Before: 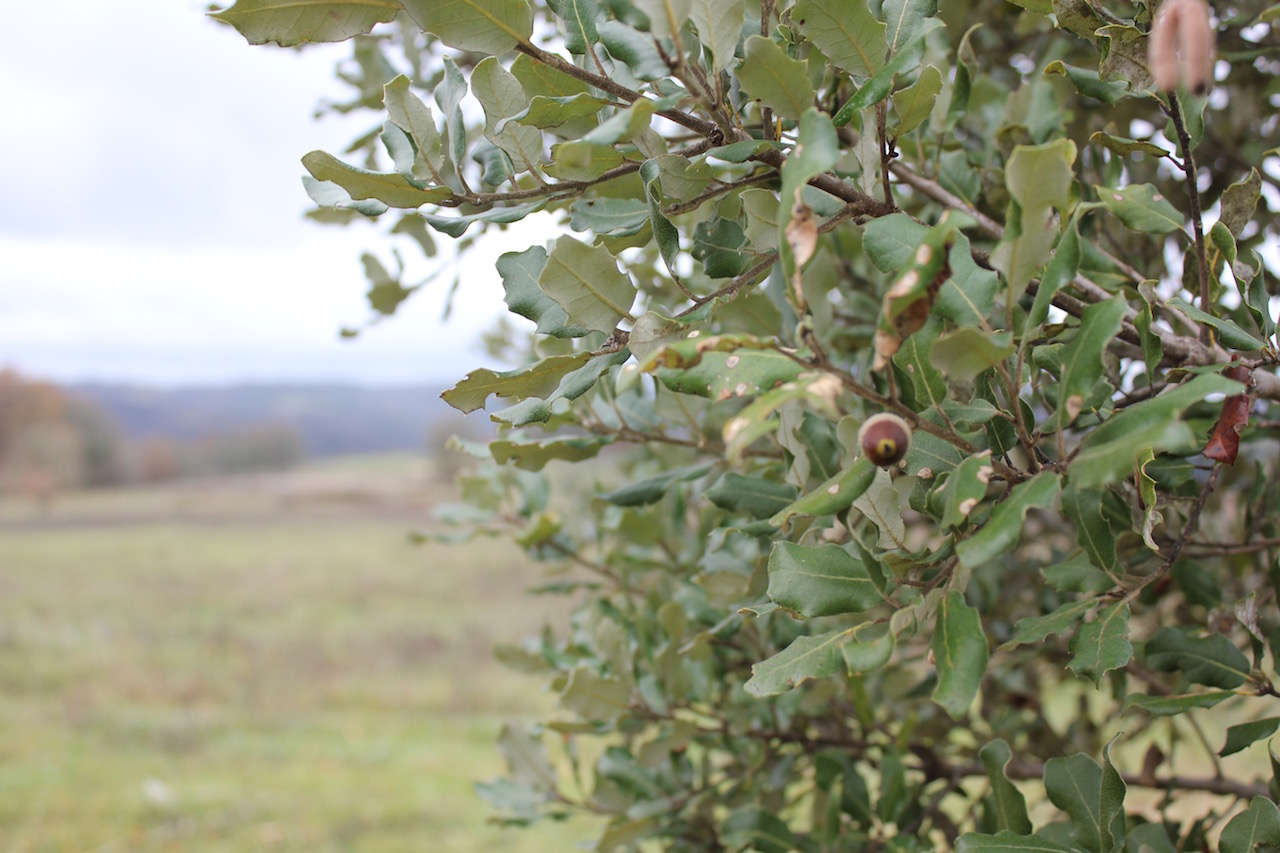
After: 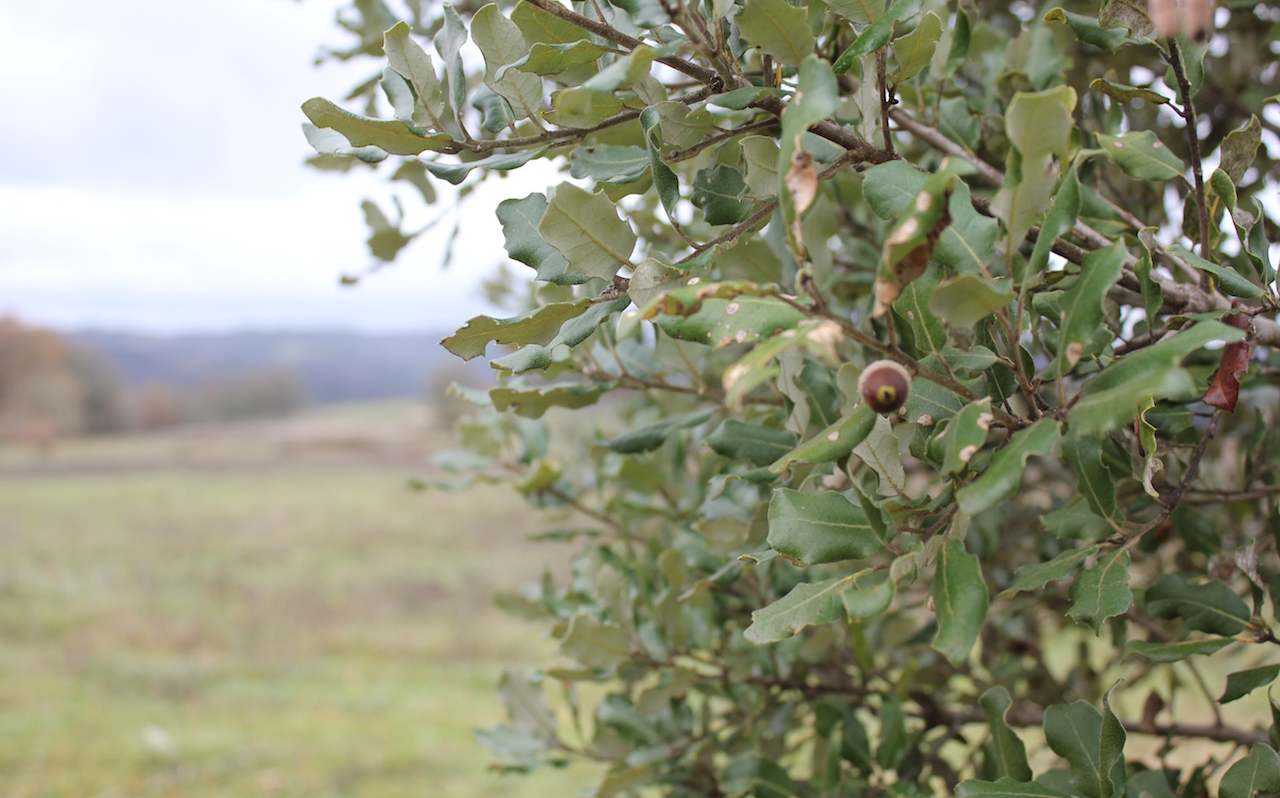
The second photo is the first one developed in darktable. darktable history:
crop and rotate: top 6.339%
color correction: highlights a* 0.077, highlights b* -0.391
